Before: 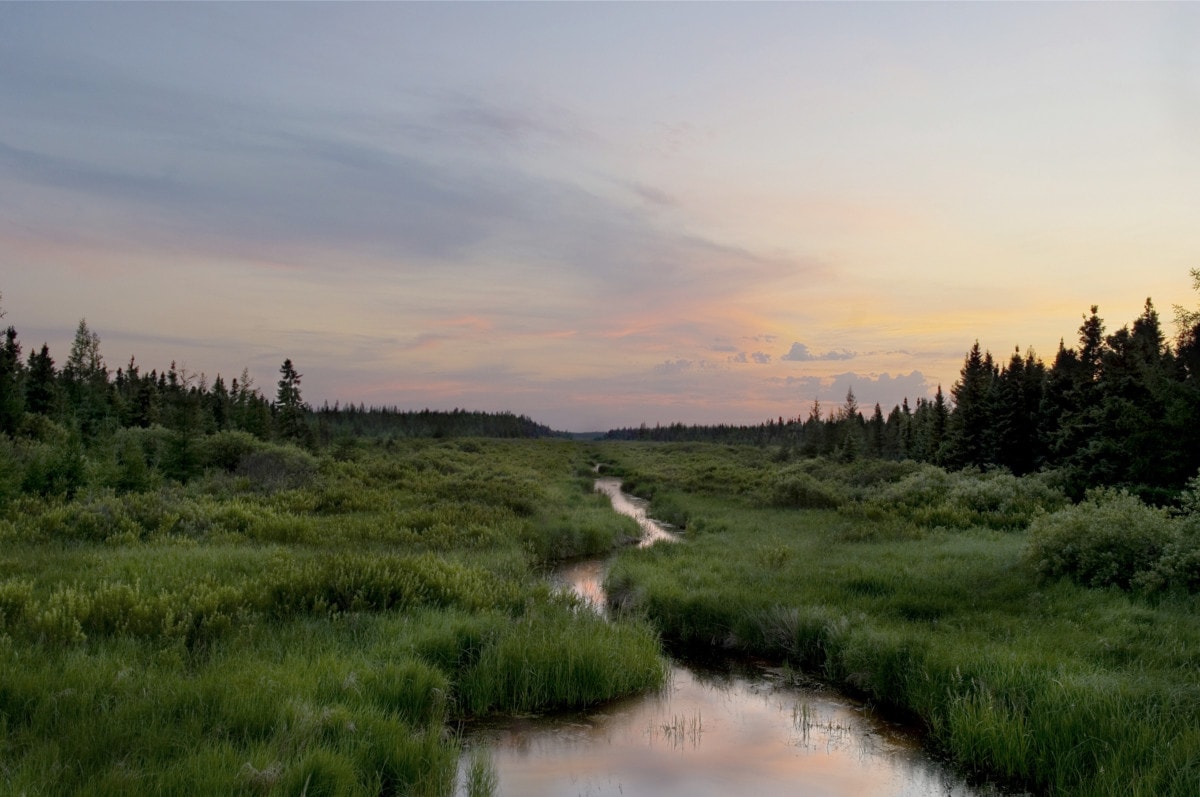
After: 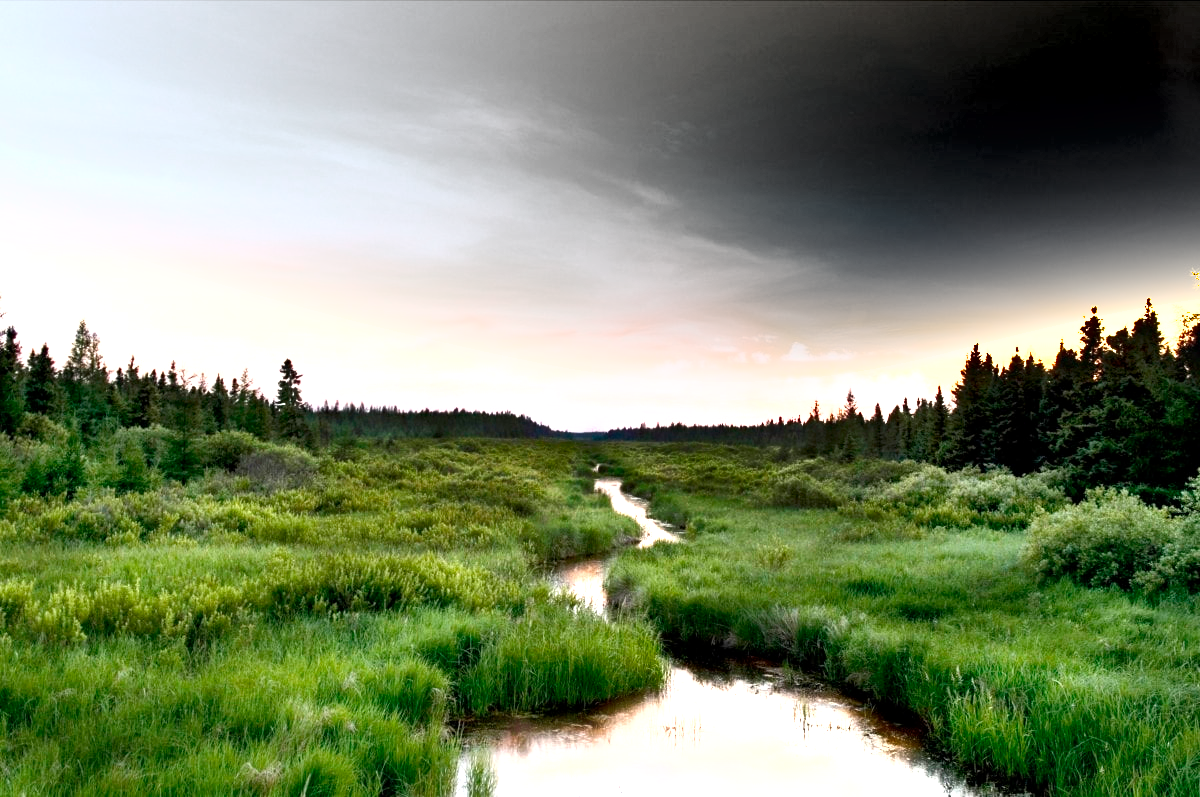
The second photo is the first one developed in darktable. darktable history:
exposure: exposure 2.207 EV, compensate highlight preservation false
shadows and highlights: radius 118.69, shadows 42.21, highlights -61.56, soften with gaussian
